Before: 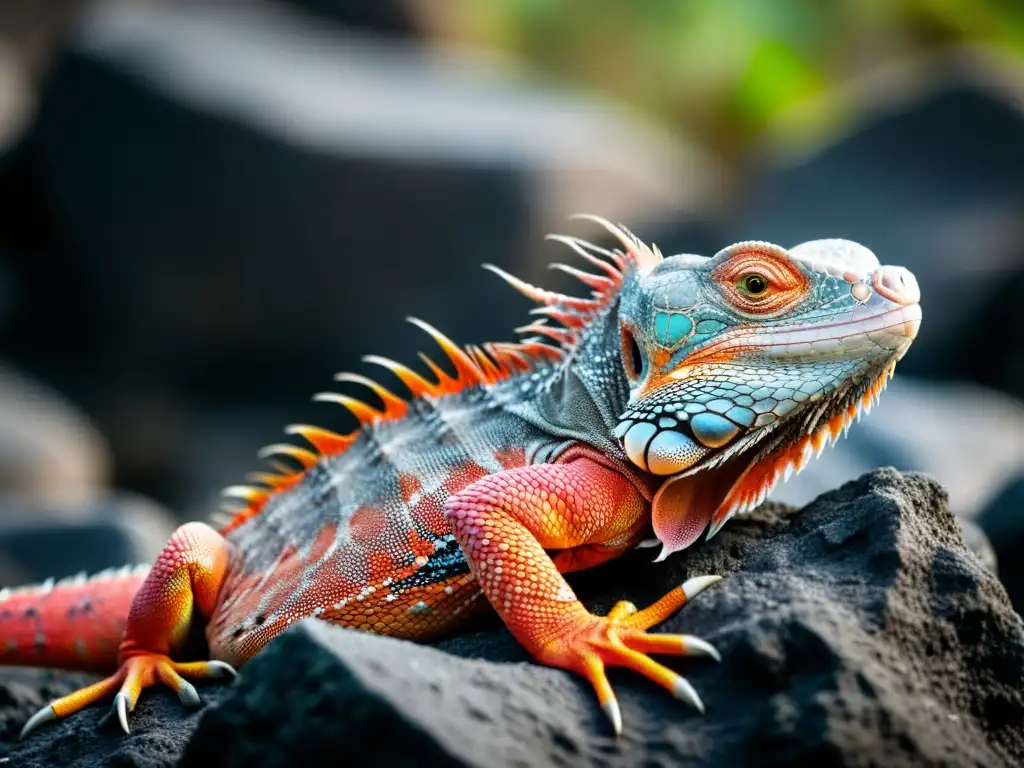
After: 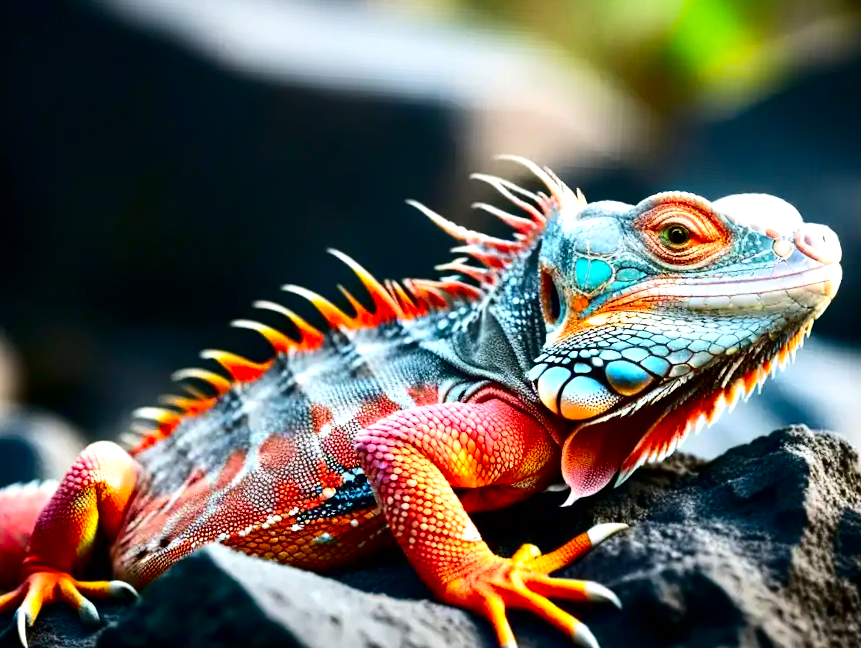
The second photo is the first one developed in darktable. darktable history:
exposure: exposure 0.569 EV, compensate highlight preservation false
contrast brightness saturation: contrast 0.221, brightness -0.191, saturation 0.233
crop and rotate: angle -3.17°, left 5.111%, top 5.225%, right 4.662%, bottom 4.223%
